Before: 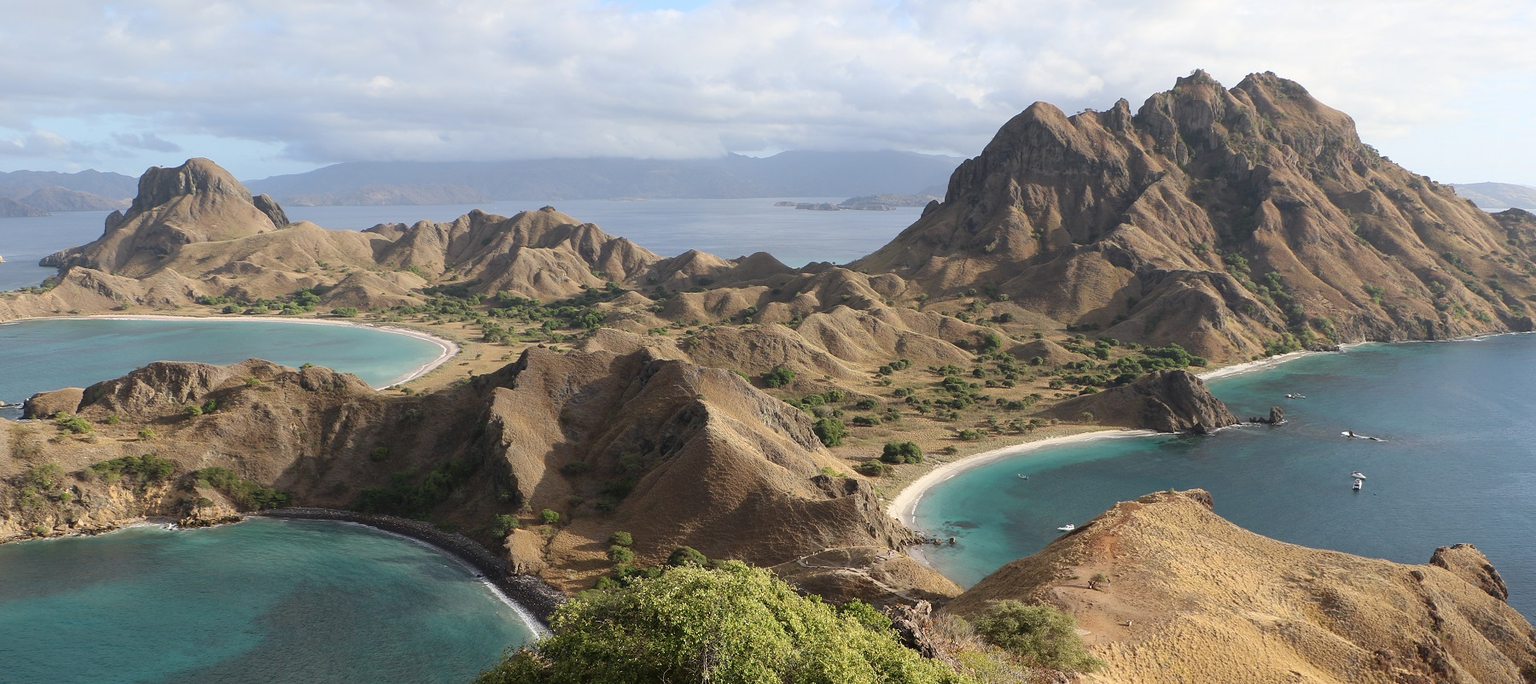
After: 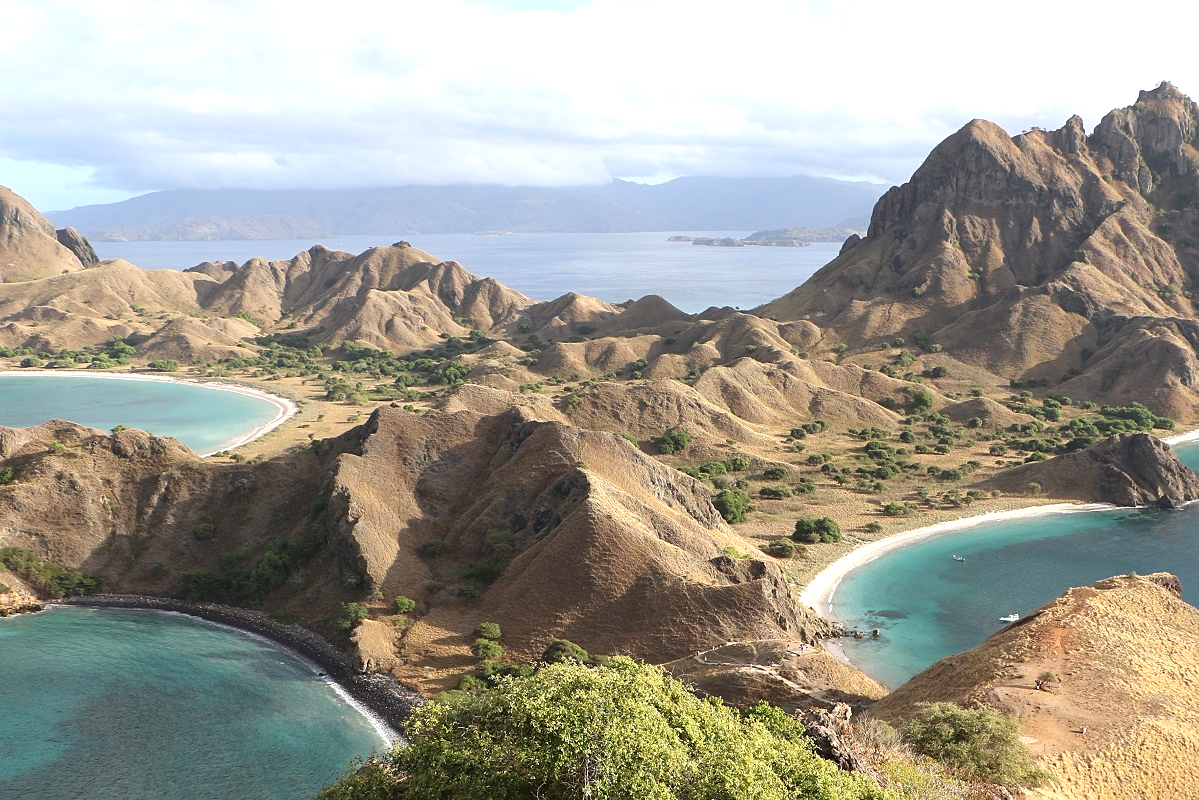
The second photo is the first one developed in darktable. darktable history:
crop and rotate: left 13.342%, right 19.991%
sharpen: amount 0.2
exposure: exposure 0.648 EV, compensate highlight preservation false
